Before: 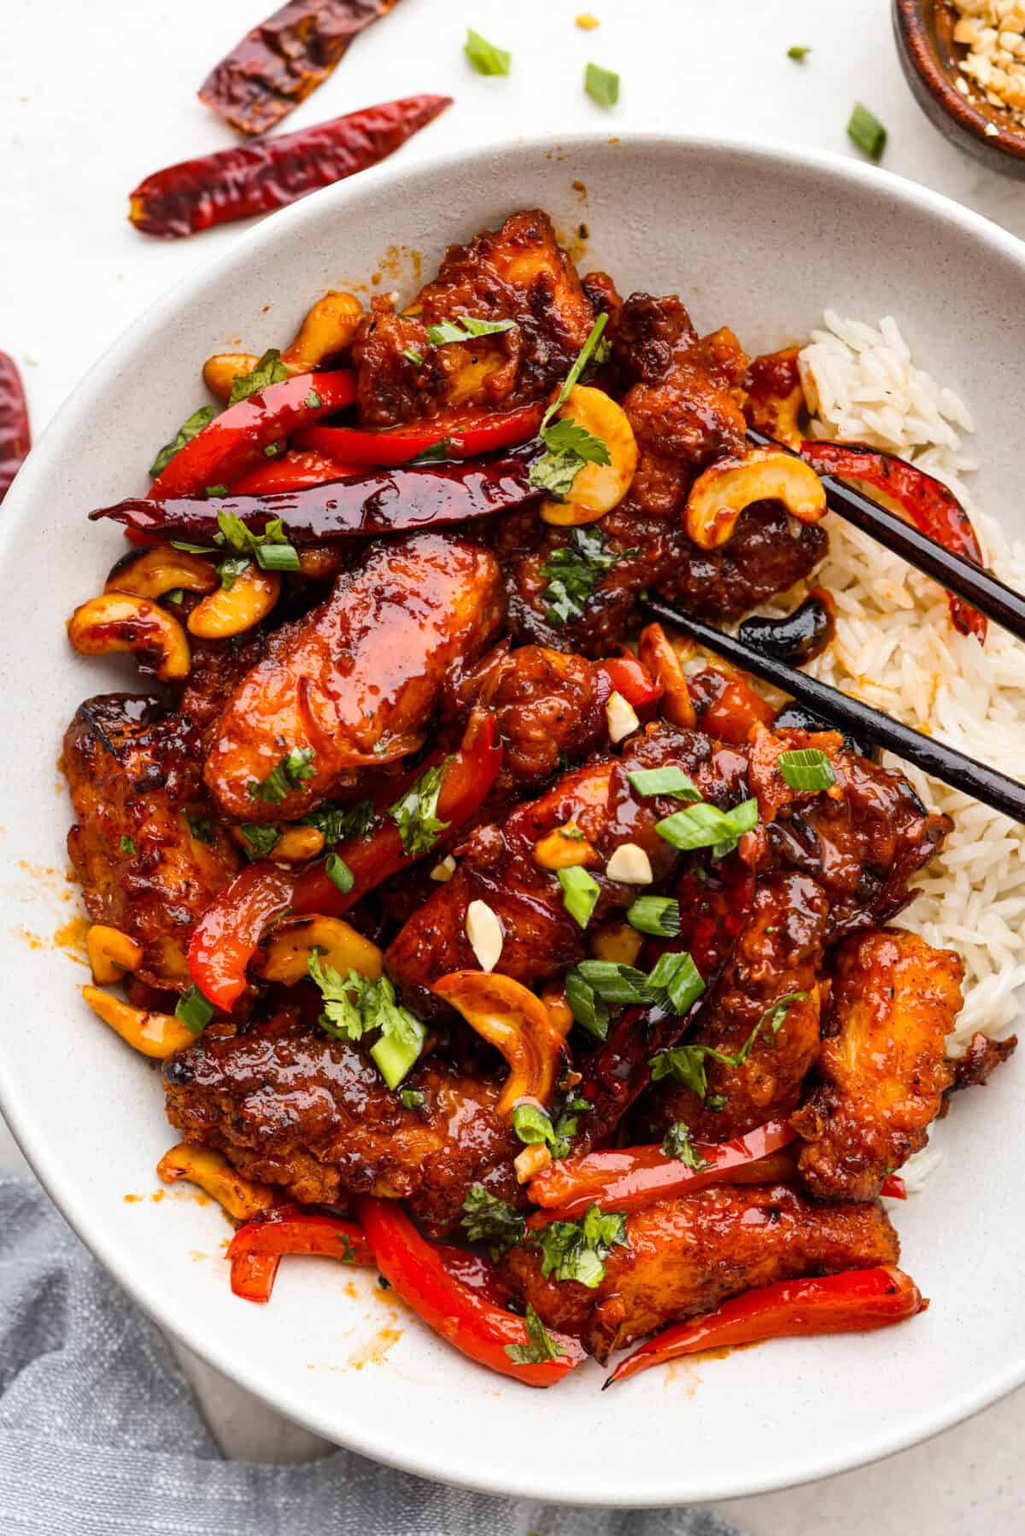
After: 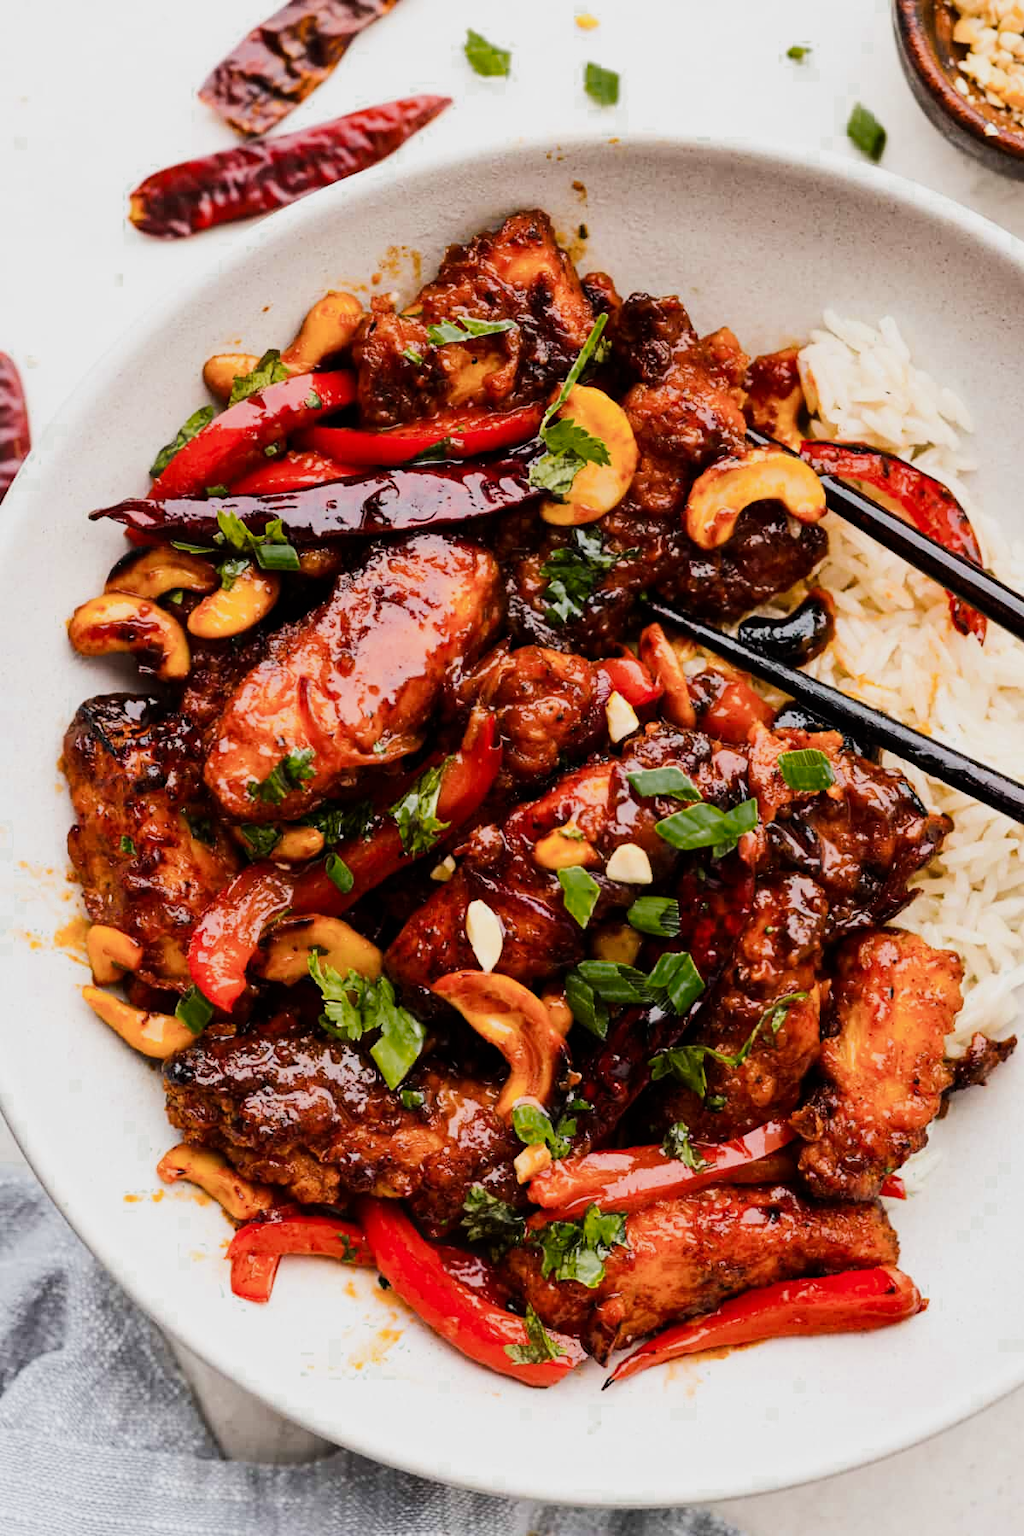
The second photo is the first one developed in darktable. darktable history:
tone equalizer: -8 EV -0.74 EV, -7 EV -0.728 EV, -6 EV -0.589 EV, -5 EV -0.423 EV, -3 EV 0.397 EV, -2 EV 0.6 EV, -1 EV 0.675 EV, +0 EV 0.748 EV, edges refinement/feathering 500, mask exposure compensation -1.57 EV, preserve details no
color zones: curves: ch0 [(0.25, 0.5) (0.347, 0.092) (0.75, 0.5)]; ch1 [(0.25, 0.5) (0.33, 0.51) (0.75, 0.5)]
filmic rgb: black relative exposure -16 EV, white relative exposure 4.94 EV, hardness 6.19
